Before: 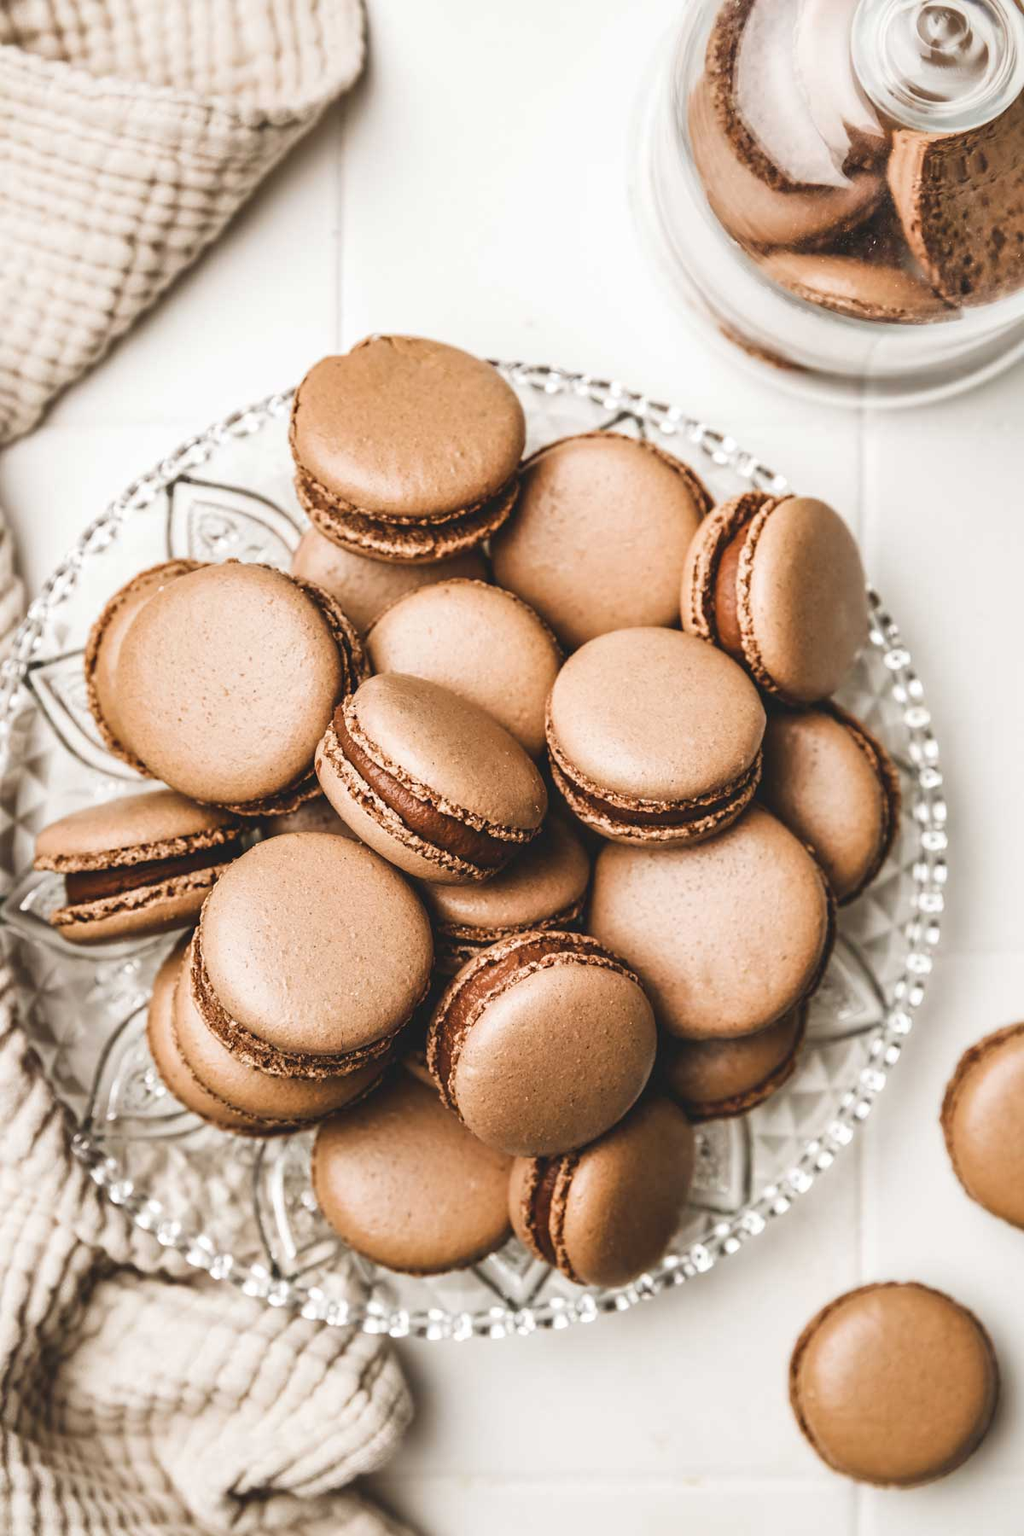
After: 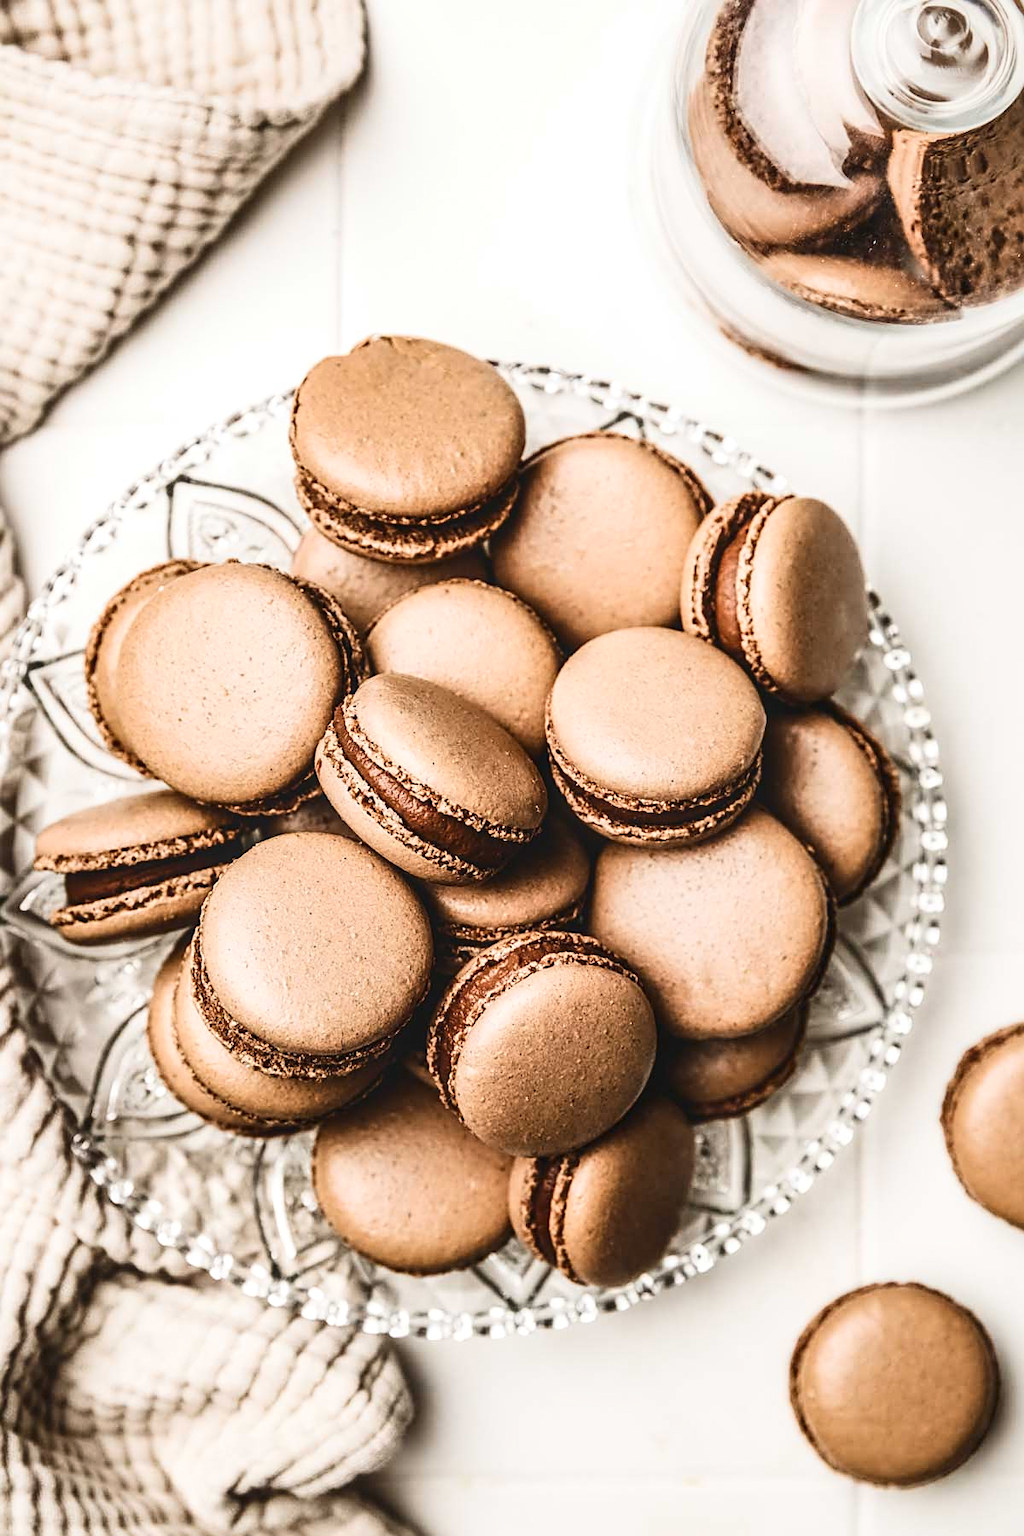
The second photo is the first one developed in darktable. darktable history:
local contrast: on, module defaults
sharpen: on, module defaults
contrast brightness saturation: contrast 0.276
contrast equalizer: octaves 7, y [[0.5, 0.542, 0.583, 0.625, 0.667, 0.708], [0.5 ×6], [0.5 ×6], [0 ×6], [0 ×6]], mix -0.082
